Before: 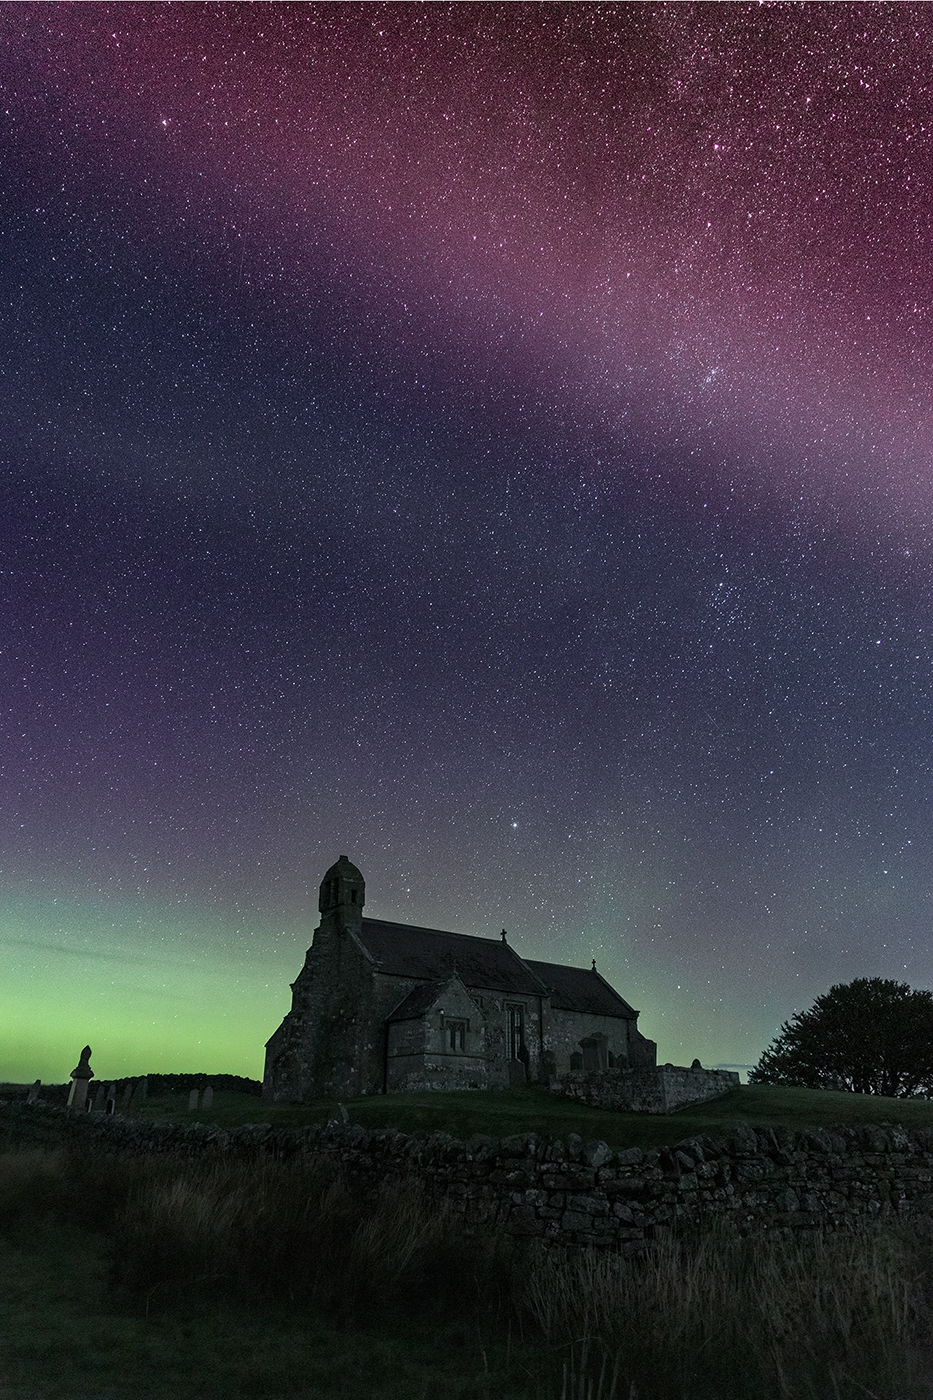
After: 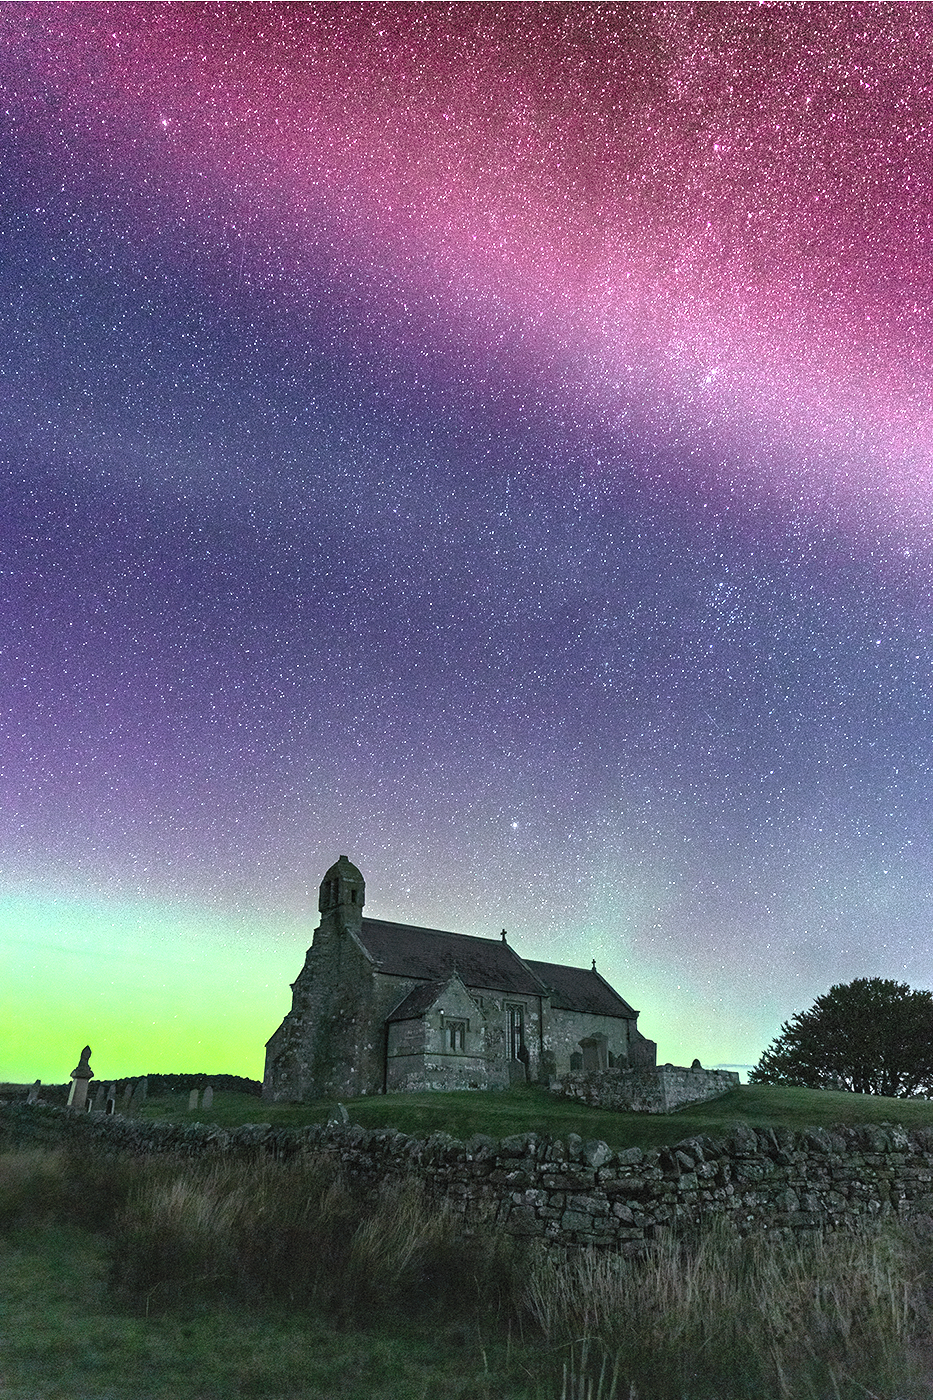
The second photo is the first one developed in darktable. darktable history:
exposure: black level correction 0, exposure 1.099 EV, compensate exposure bias true, compensate highlight preservation false
tone equalizer: -8 EV 0.001 EV, -7 EV -0.002 EV, -6 EV 0.002 EV, -5 EV -0.042 EV, -4 EV -0.12 EV, -3 EV -0.151 EV, -2 EV 0.224 EV, -1 EV 0.705 EV, +0 EV 0.474 EV, edges refinement/feathering 500, mask exposure compensation -1.57 EV, preserve details no
shadows and highlights: shadows 37.4, highlights -28, soften with gaussian
contrast brightness saturation: contrast 0.239, brightness 0.267, saturation 0.388
